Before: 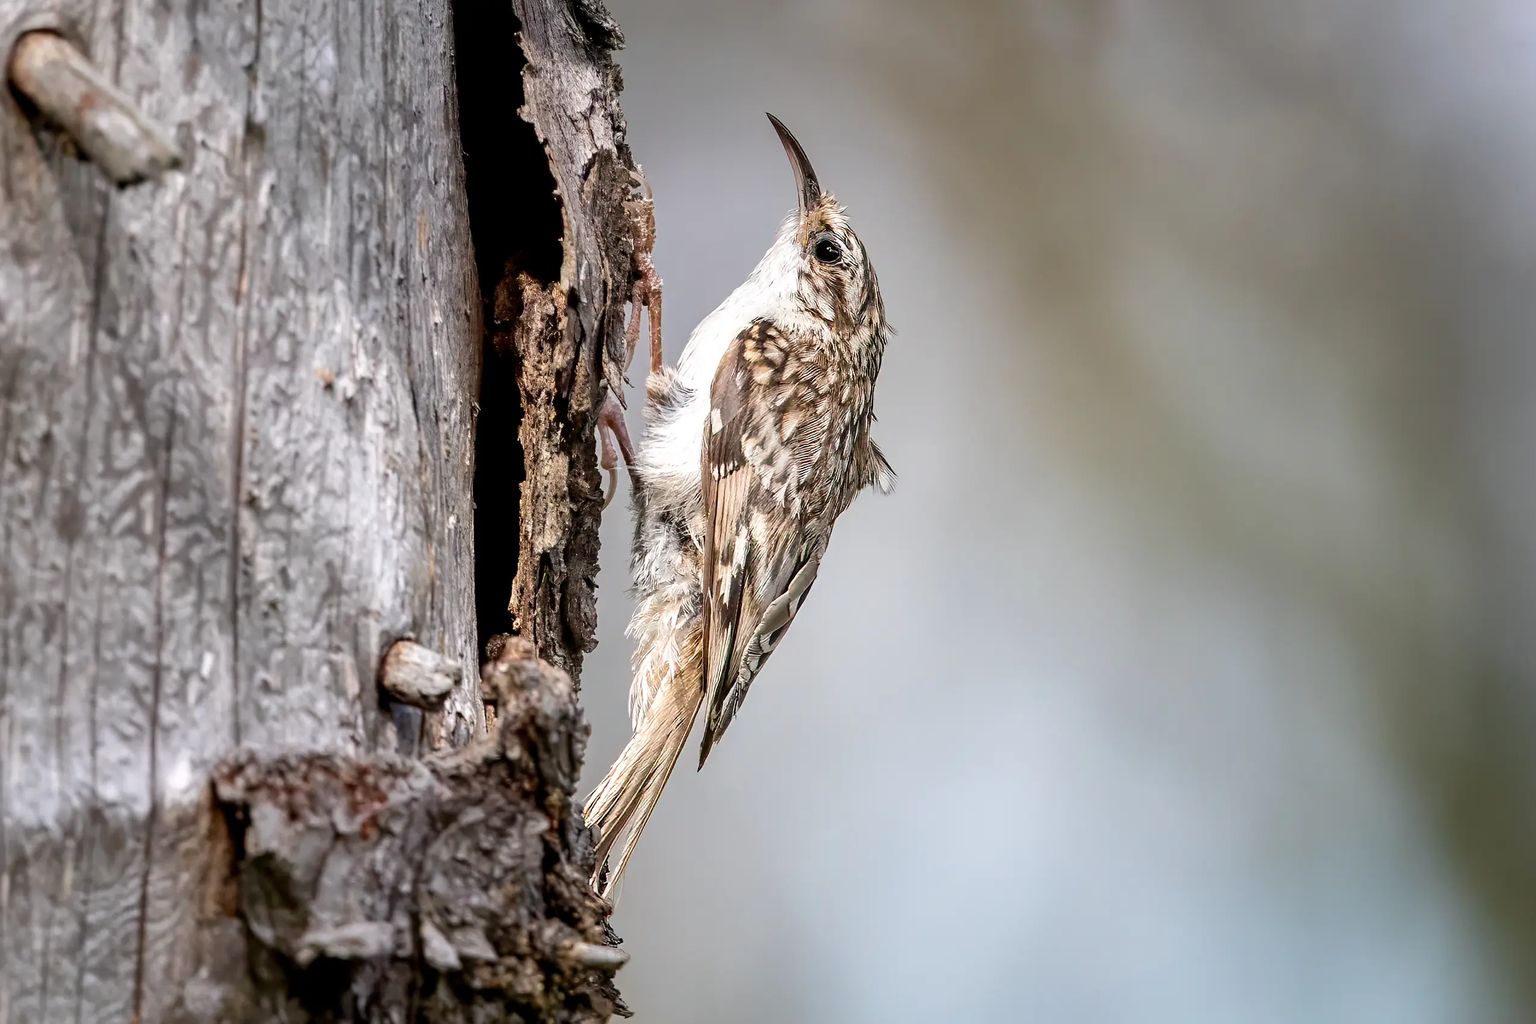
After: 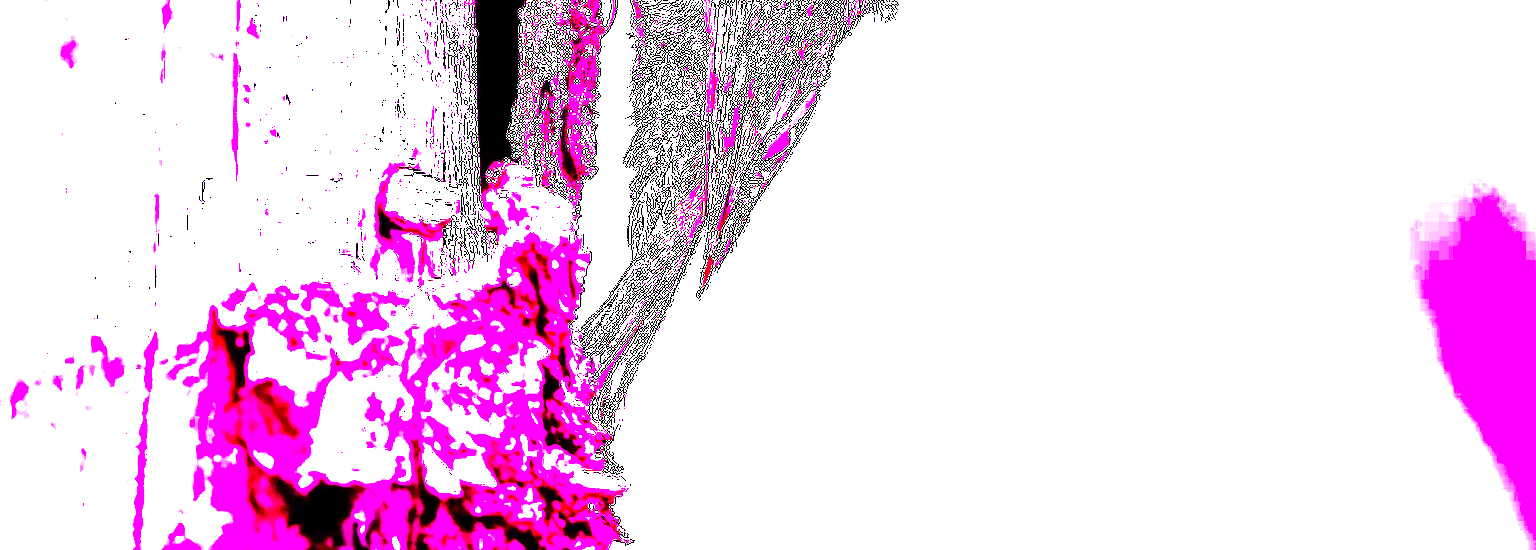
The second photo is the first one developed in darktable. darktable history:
color zones: curves: ch0 [(0, 0.497) (0.143, 0.5) (0.286, 0.5) (0.429, 0.483) (0.571, 0.116) (0.714, -0.006) (0.857, 0.28) (1, 0.497)]
crop and rotate: top 46.237%
white balance: red 8, blue 8
color balance: contrast 10%
